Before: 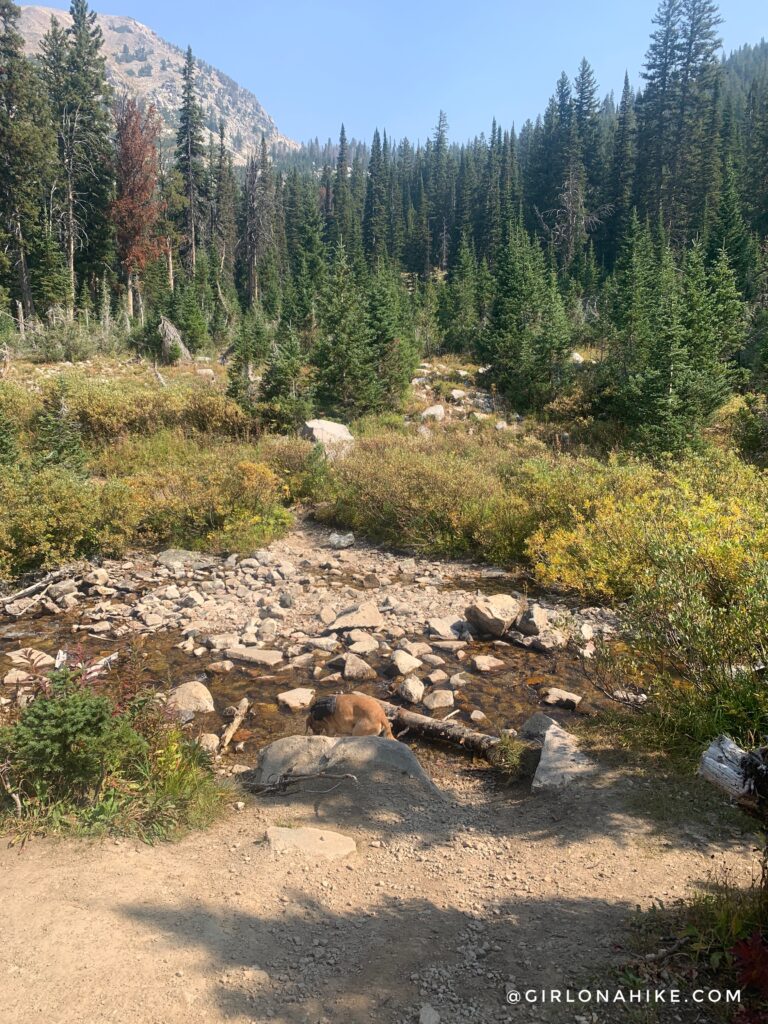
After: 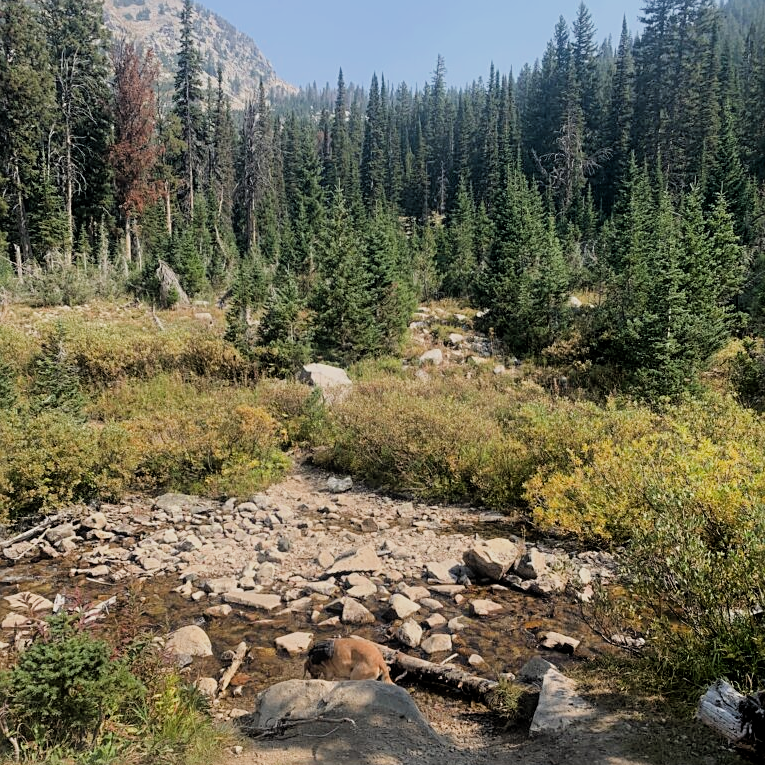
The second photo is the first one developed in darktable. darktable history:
crop: left 0.353%, top 5.525%, bottom 19.733%
sharpen: radius 2.477, amount 0.321
filmic rgb: black relative exposure -7.6 EV, white relative exposure 4.64 EV, target black luminance 0%, hardness 3.49, latitude 50.3%, contrast 1.039, highlights saturation mix 9.15%, shadows ↔ highlights balance -0.187%
